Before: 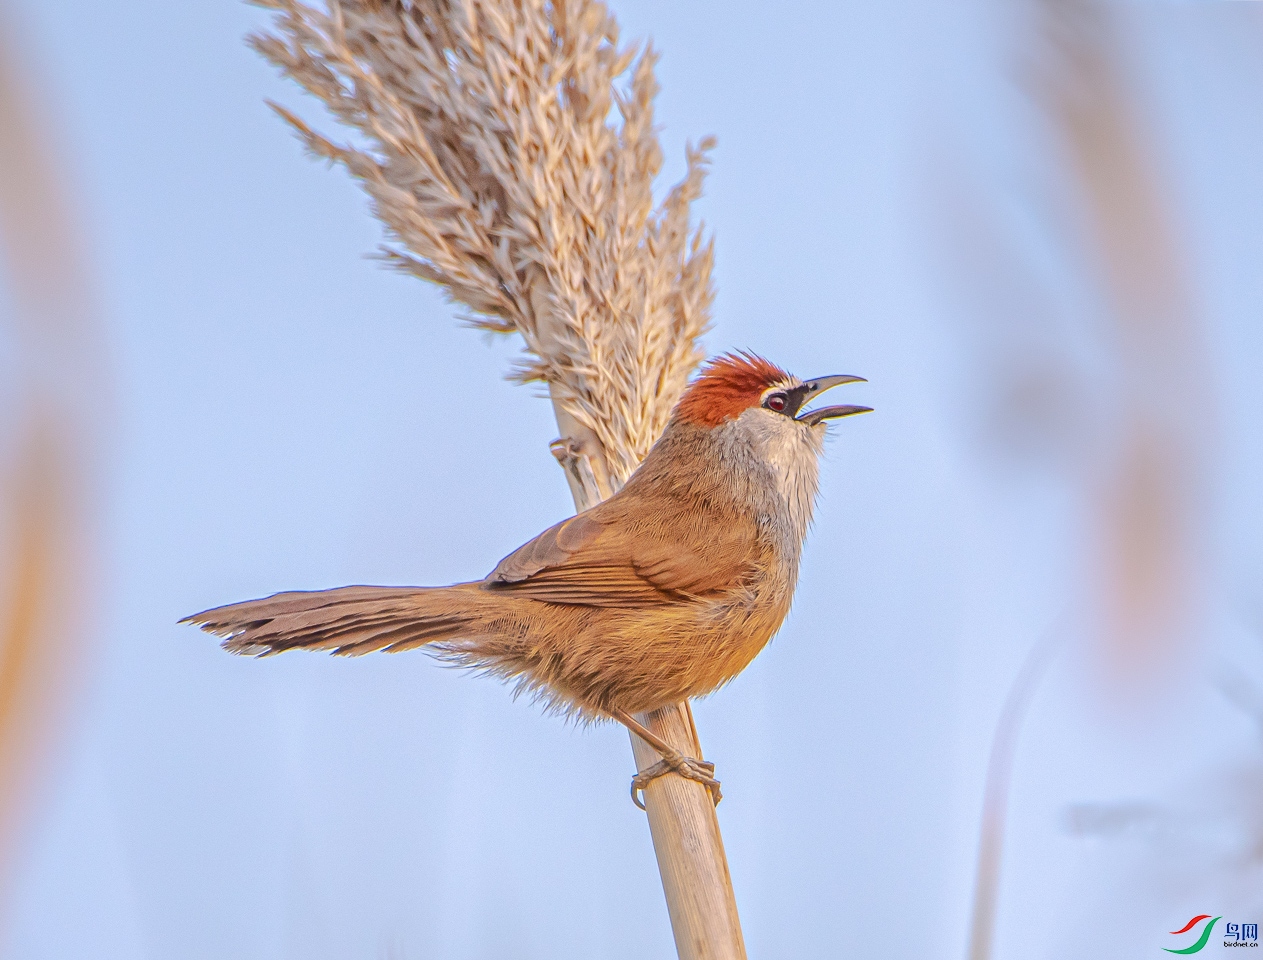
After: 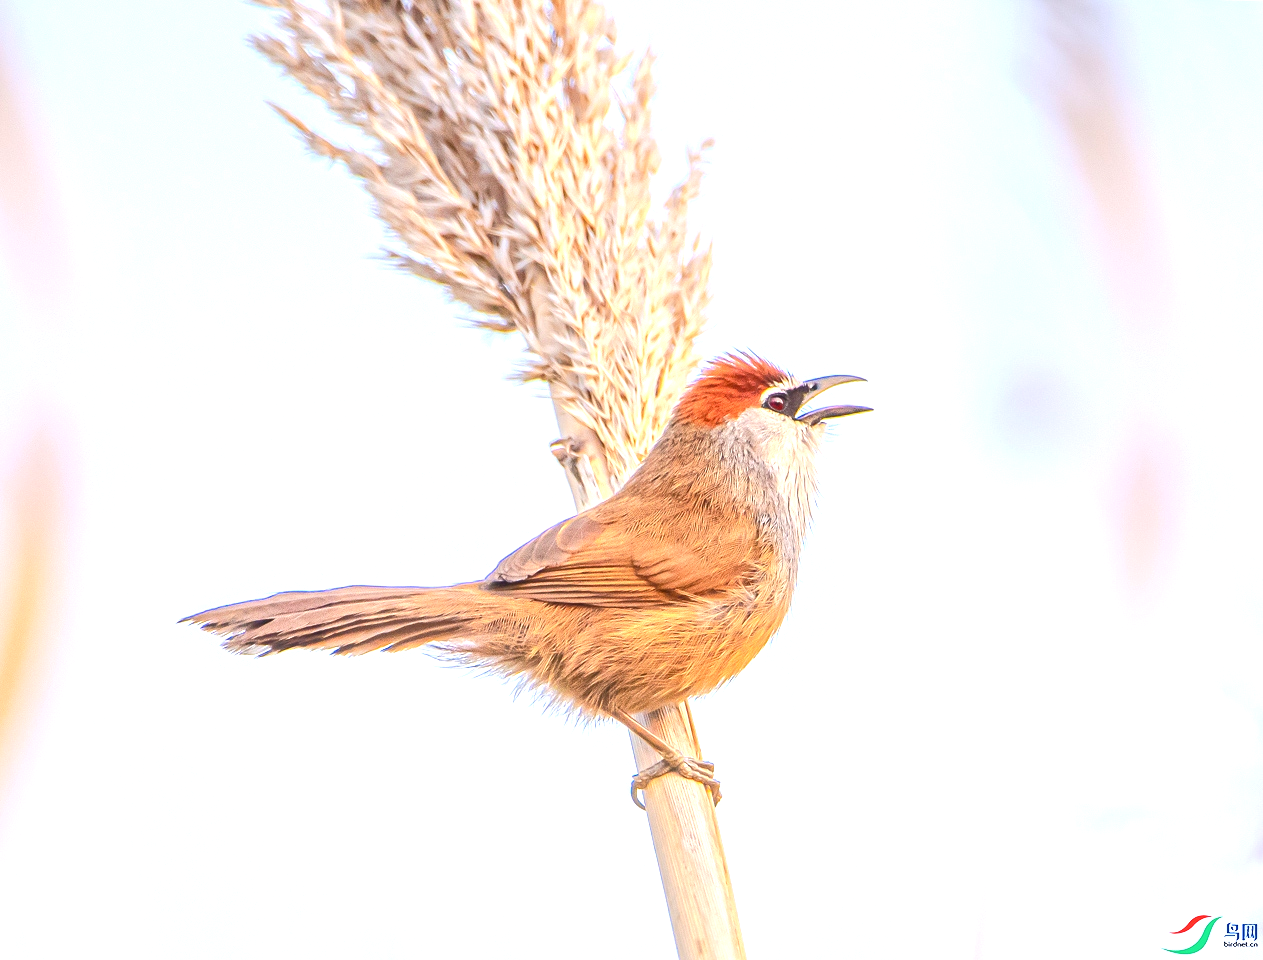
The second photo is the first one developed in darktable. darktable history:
exposure: exposure 1.059 EV, compensate highlight preservation false
